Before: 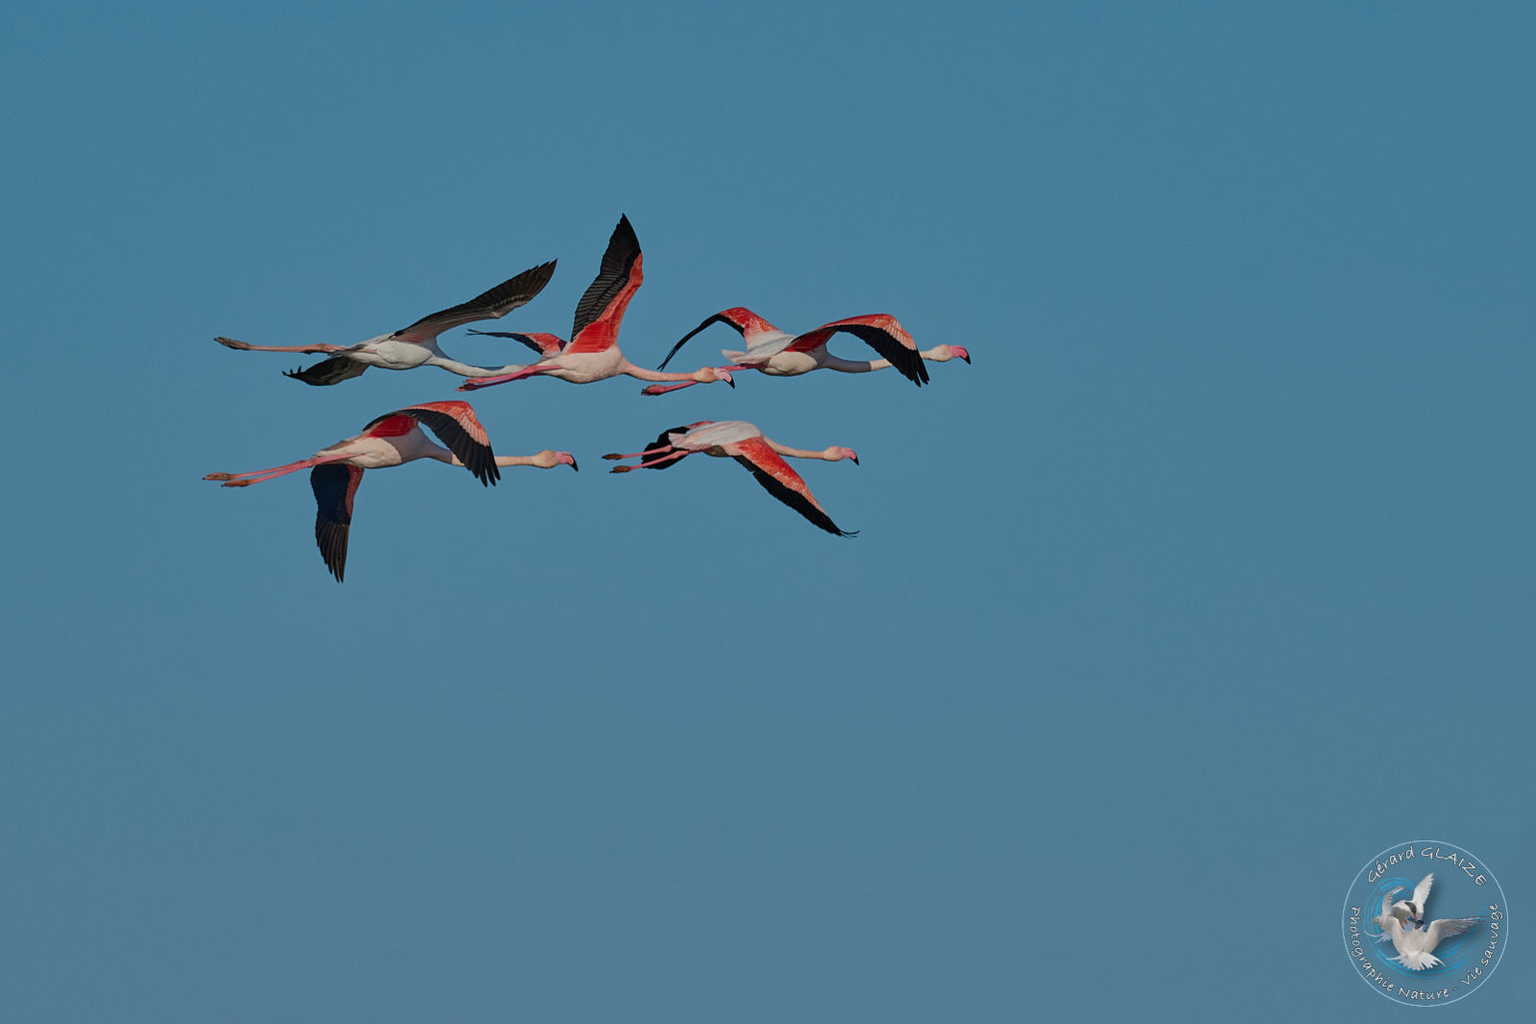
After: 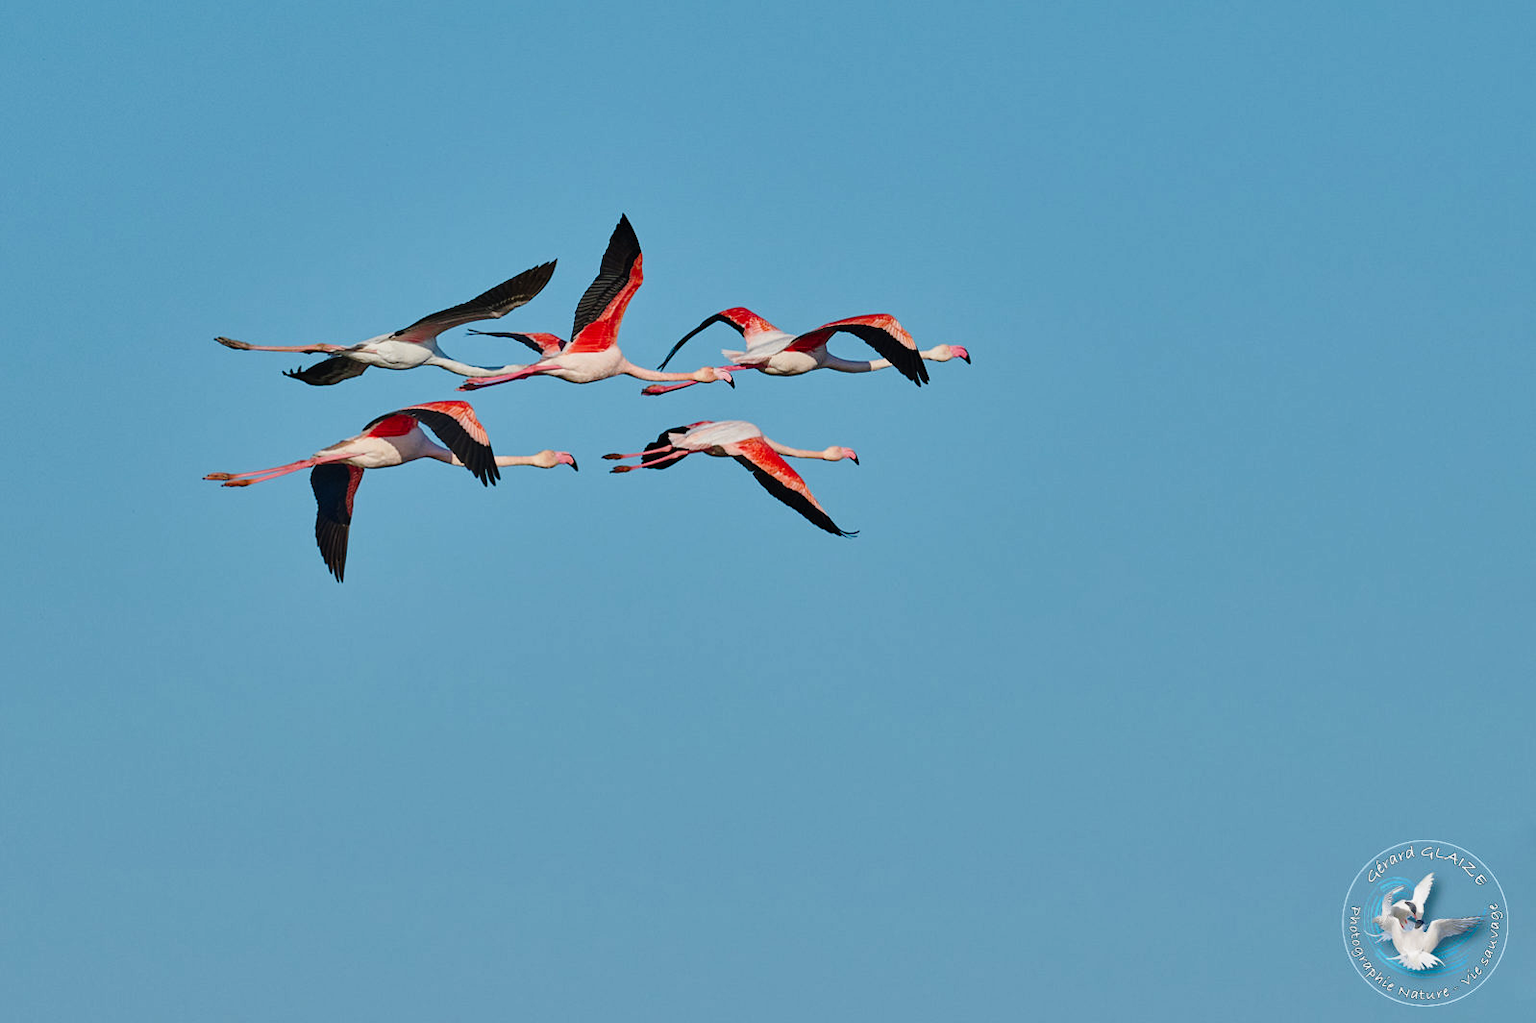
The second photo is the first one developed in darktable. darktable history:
base curve: curves: ch0 [(0, 0) (0.028, 0.03) (0.121, 0.232) (0.46, 0.748) (0.859, 0.968) (1, 1)], preserve colors none
shadows and highlights: soften with gaussian
